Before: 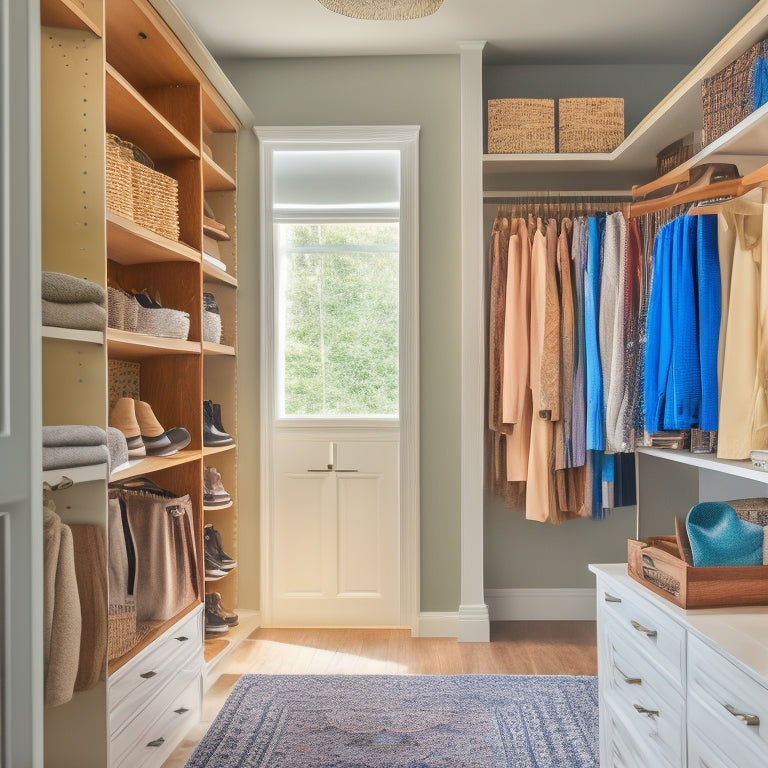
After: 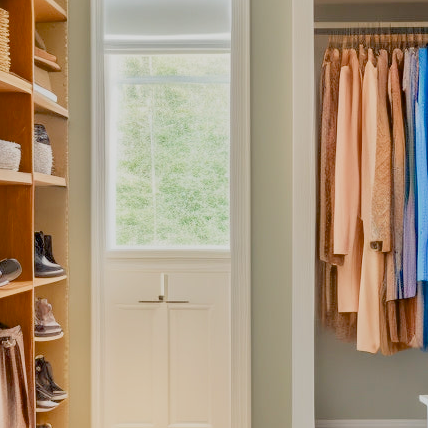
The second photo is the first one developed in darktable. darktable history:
filmic rgb: black relative exposure -13 EV, threshold 3 EV, target white luminance 85%, hardness 6.3, latitude 42.11%, contrast 0.858, shadows ↔ highlights balance 8.63%, color science v4 (2020), enable highlight reconstruction true
exposure: black level correction 0.031, exposure 0.304 EV, compensate highlight preservation false
crop and rotate: left 22.13%, top 22.054%, right 22.026%, bottom 22.102%
